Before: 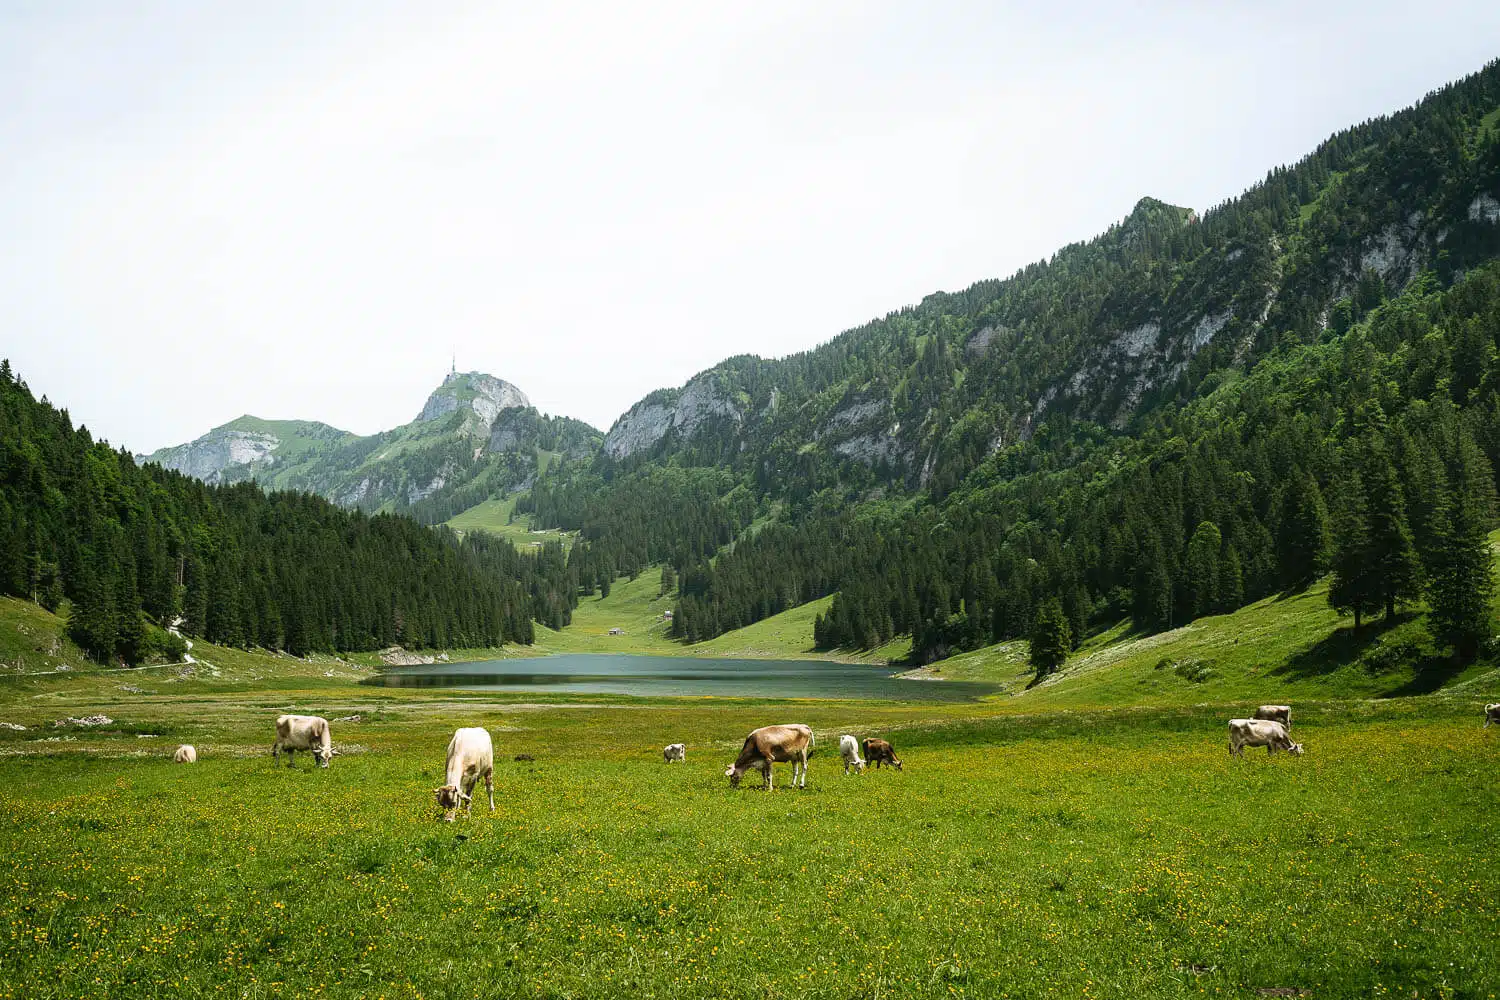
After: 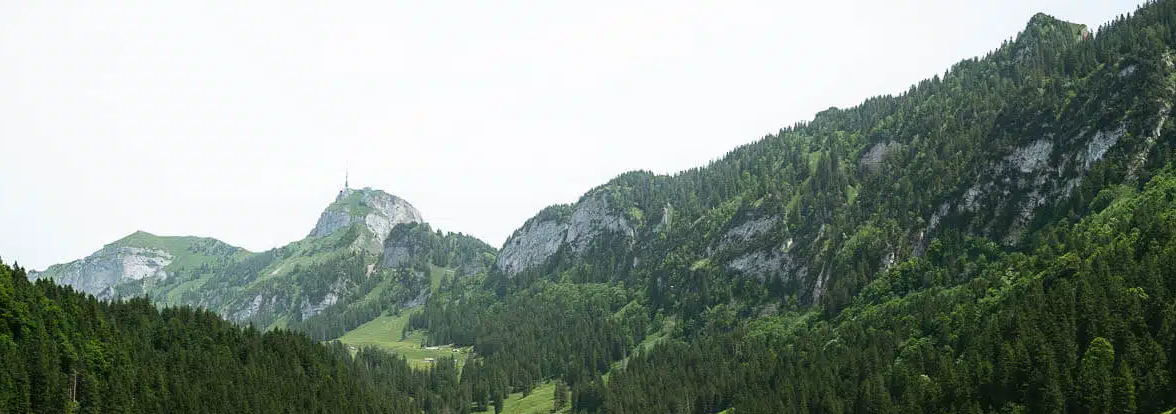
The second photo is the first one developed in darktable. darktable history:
crop: left 7.151%, top 18.481%, right 14.418%, bottom 40.081%
